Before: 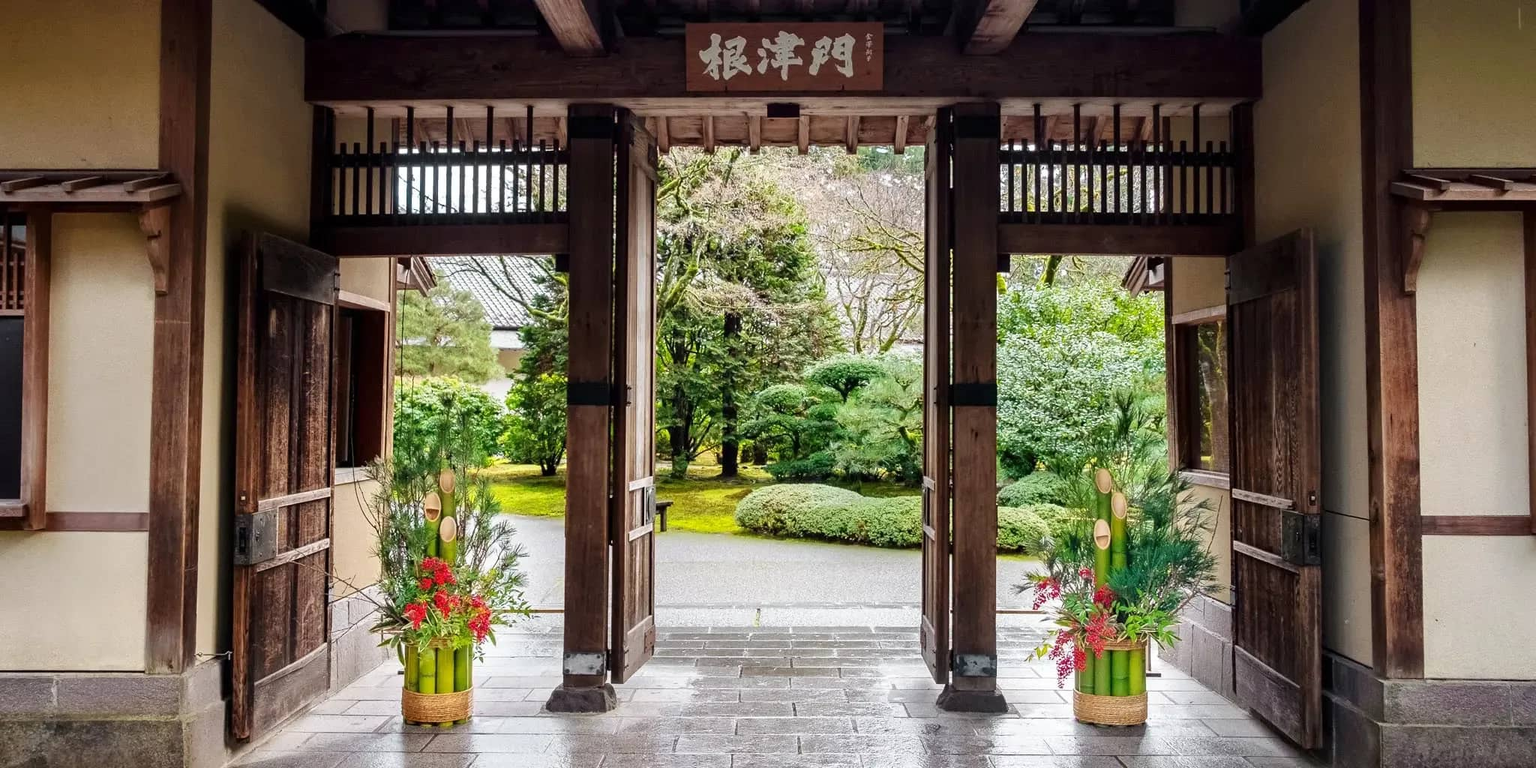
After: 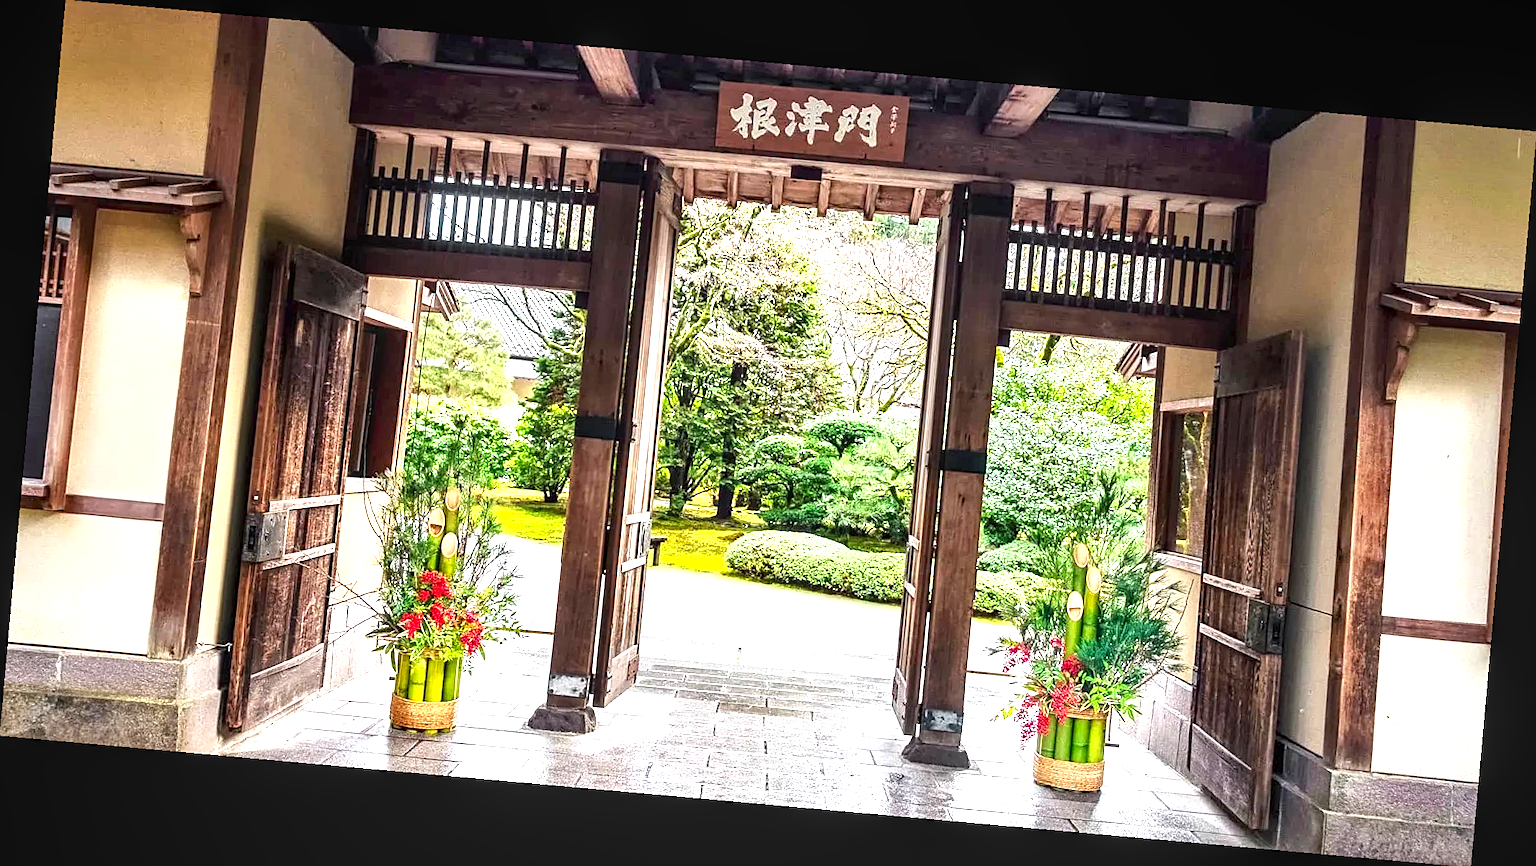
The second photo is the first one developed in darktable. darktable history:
local contrast: on, module defaults
exposure: black level correction 0, exposure 1.45 EV, compensate exposure bias true, compensate highlight preservation false
sharpen: on, module defaults
shadows and highlights: shadows 37.27, highlights -28.18, soften with gaussian
rotate and perspective: rotation 5.12°, automatic cropping off
